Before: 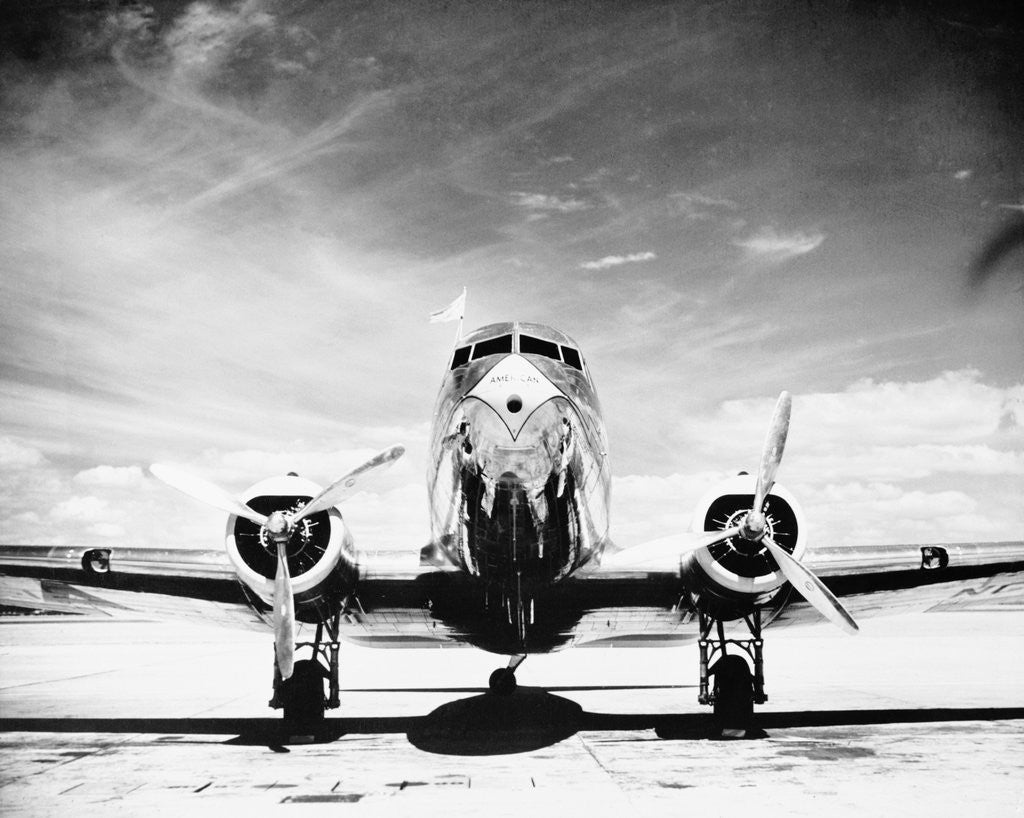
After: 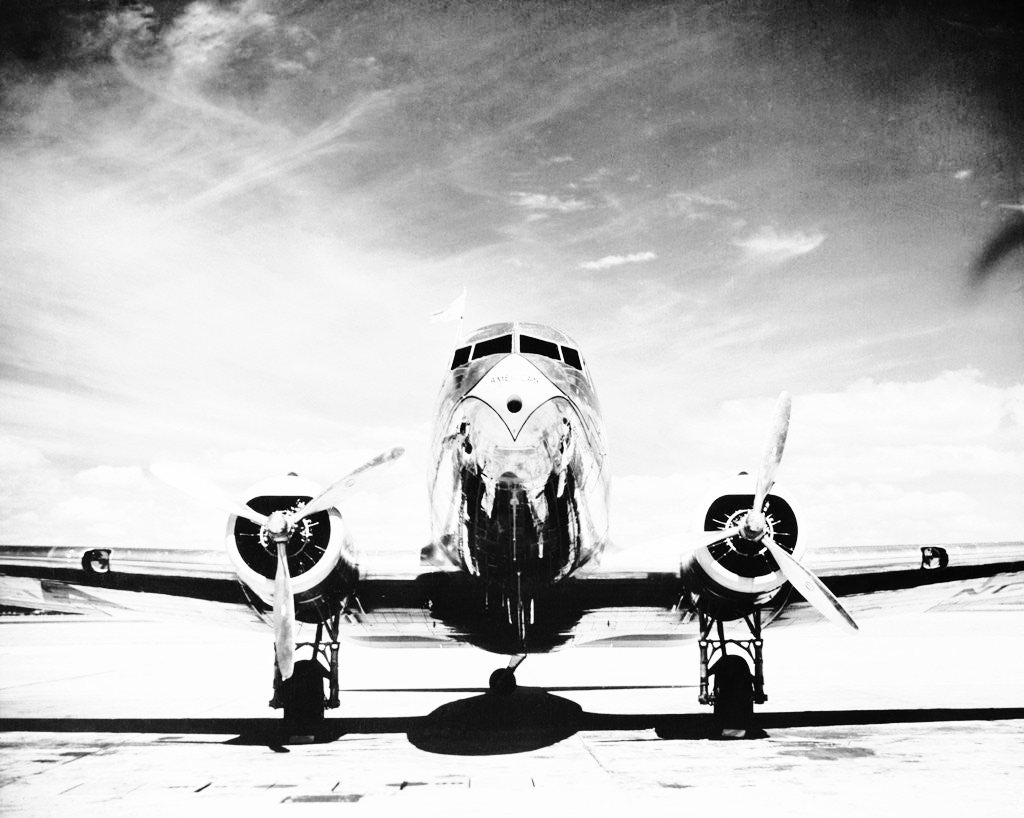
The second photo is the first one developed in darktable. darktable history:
base curve: curves: ch0 [(0, 0) (0.028, 0.03) (0.121, 0.232) (0.46, 0.748) (0.859, 0.968) (1, 1)], preserve colors none
color balance rgb: perceptual saturation grading › global saturation 40%, global vibrance 15%
